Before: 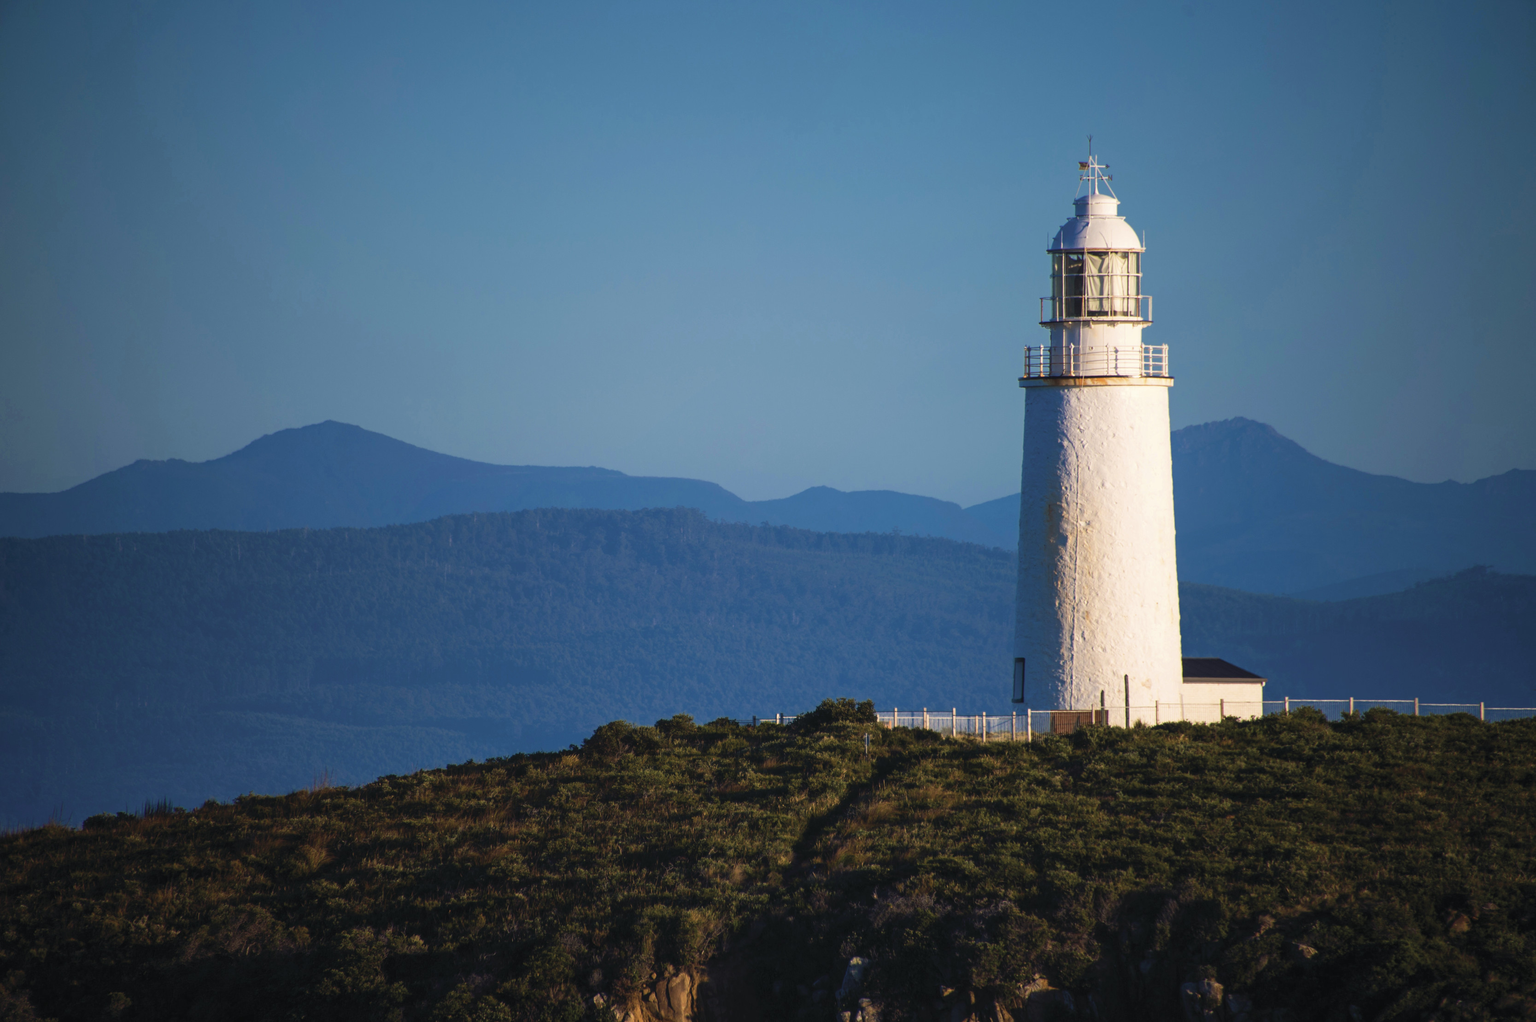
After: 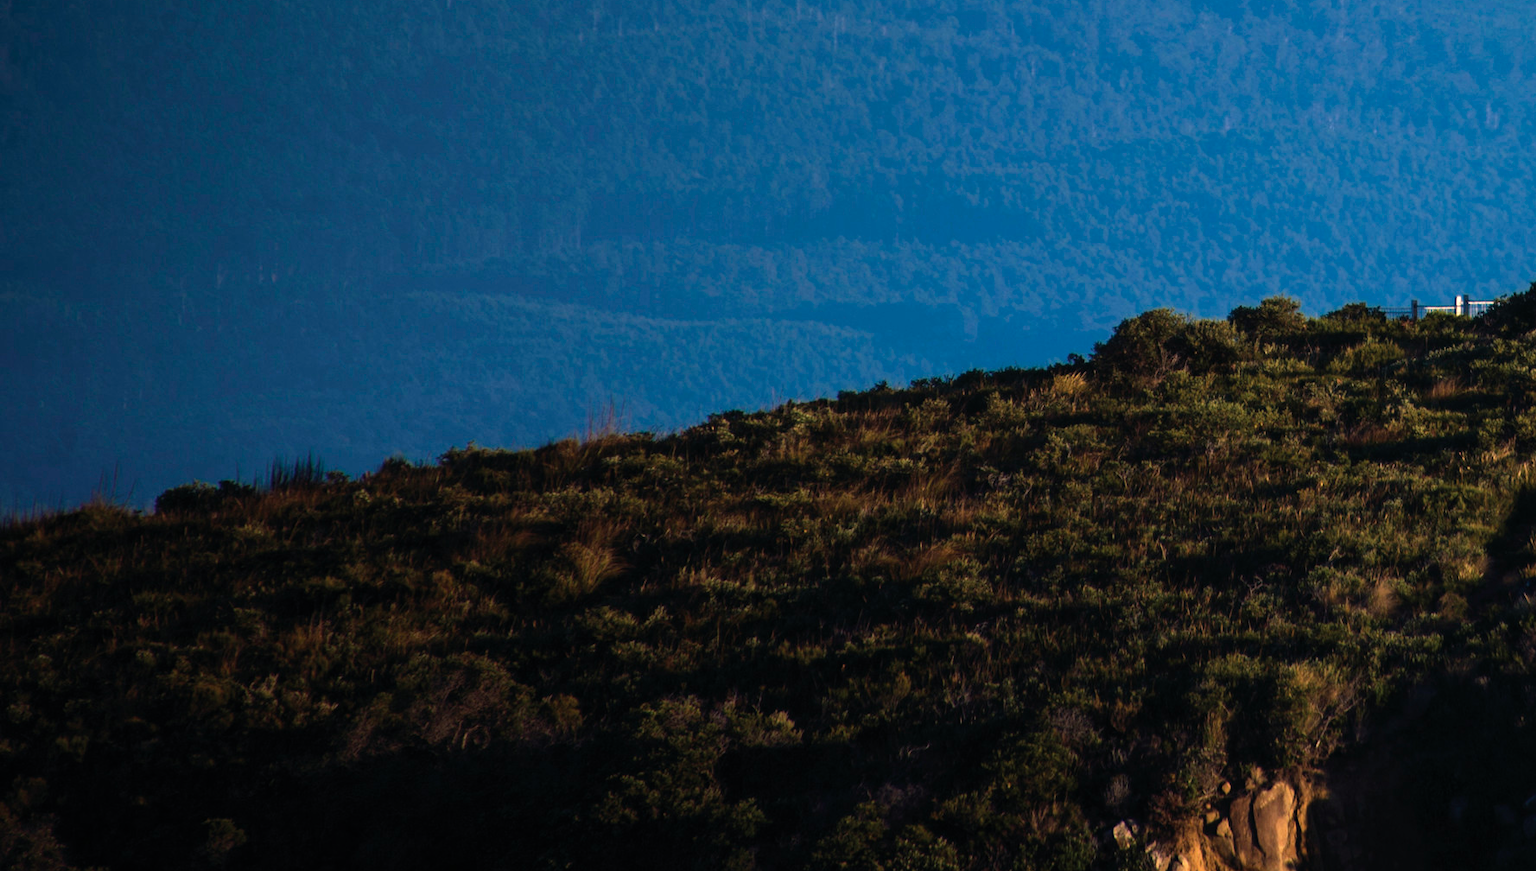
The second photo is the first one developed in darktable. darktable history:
tone equalizer: -8 EV -0.71 EV, -7 EV -0.665 EV, -6 EV -0.574 EV, -5 EV -0.39 EV, -3 EV 0.393 EV, -2 EV 0.6 EV, -1 EV 0.678 EV, +0 EV 0.759 EV
crop and rotate: top 54.409%, right 46.657%, bottom 0.094%
